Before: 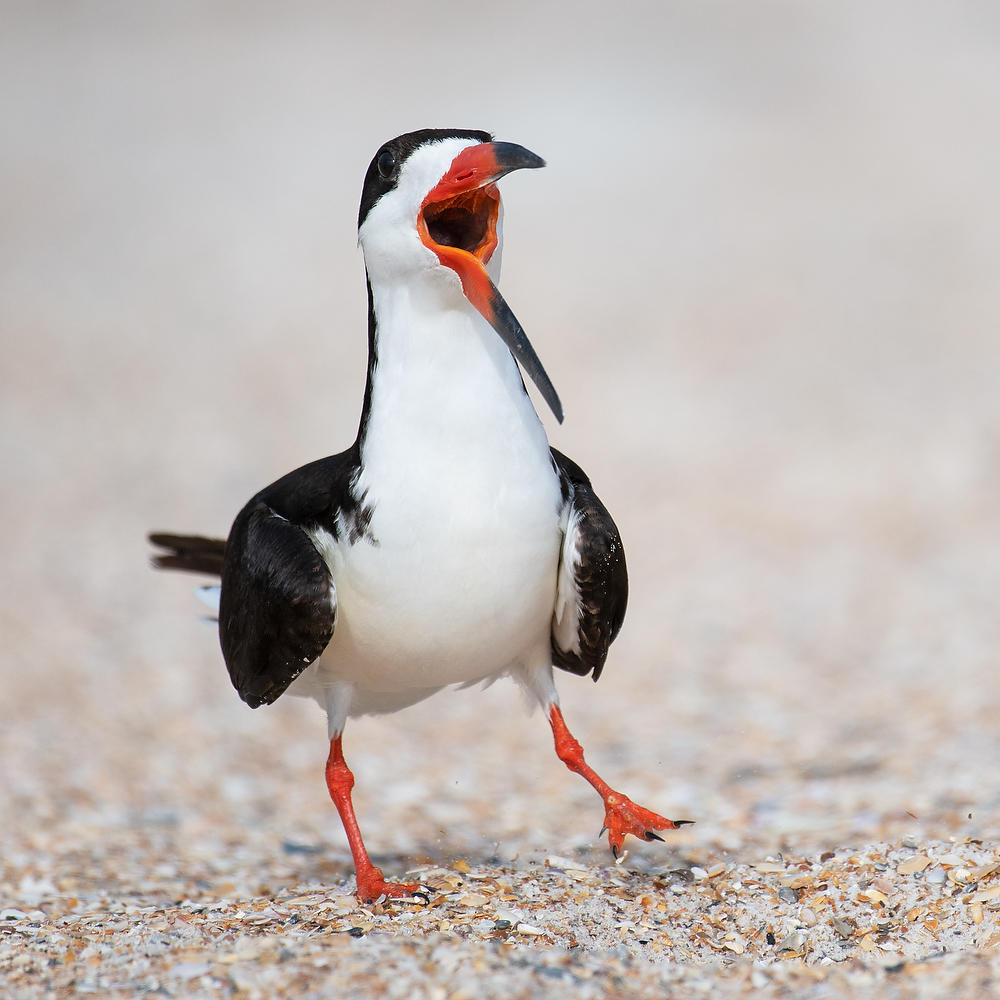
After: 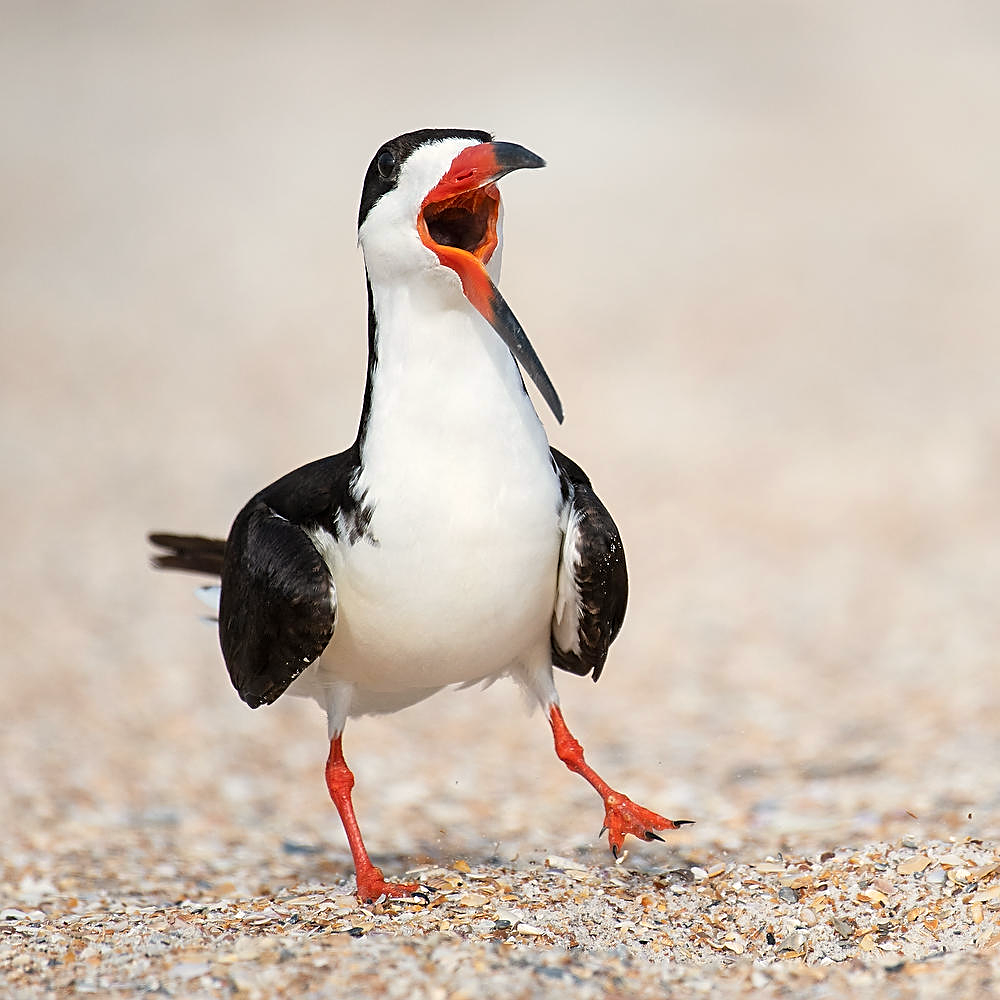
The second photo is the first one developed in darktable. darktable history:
sharpen: on, module defaults
exposure: exposure 0.131 EV, compensate highlight preservation false
color calibration: x 0.334, y 0.349, temperature 5426 K
